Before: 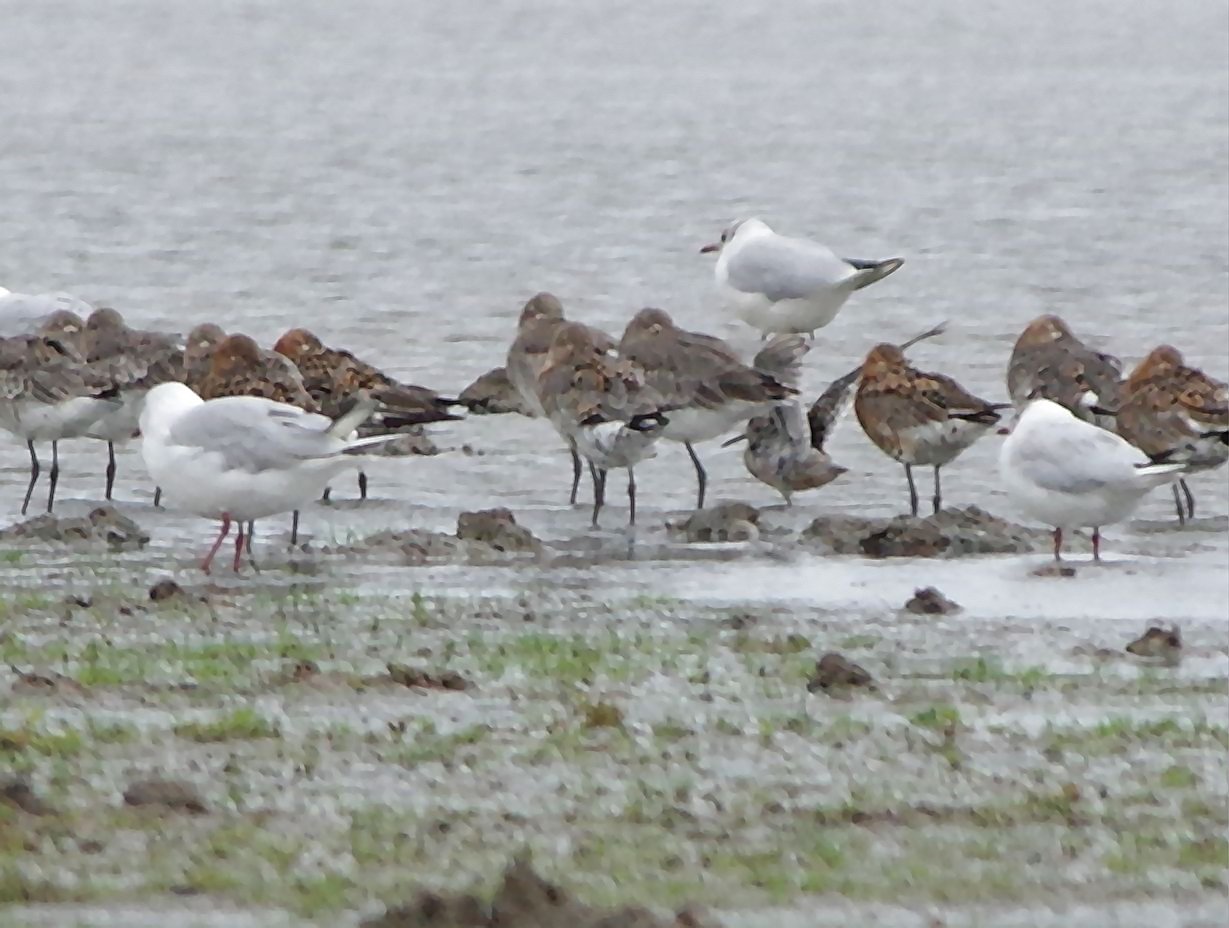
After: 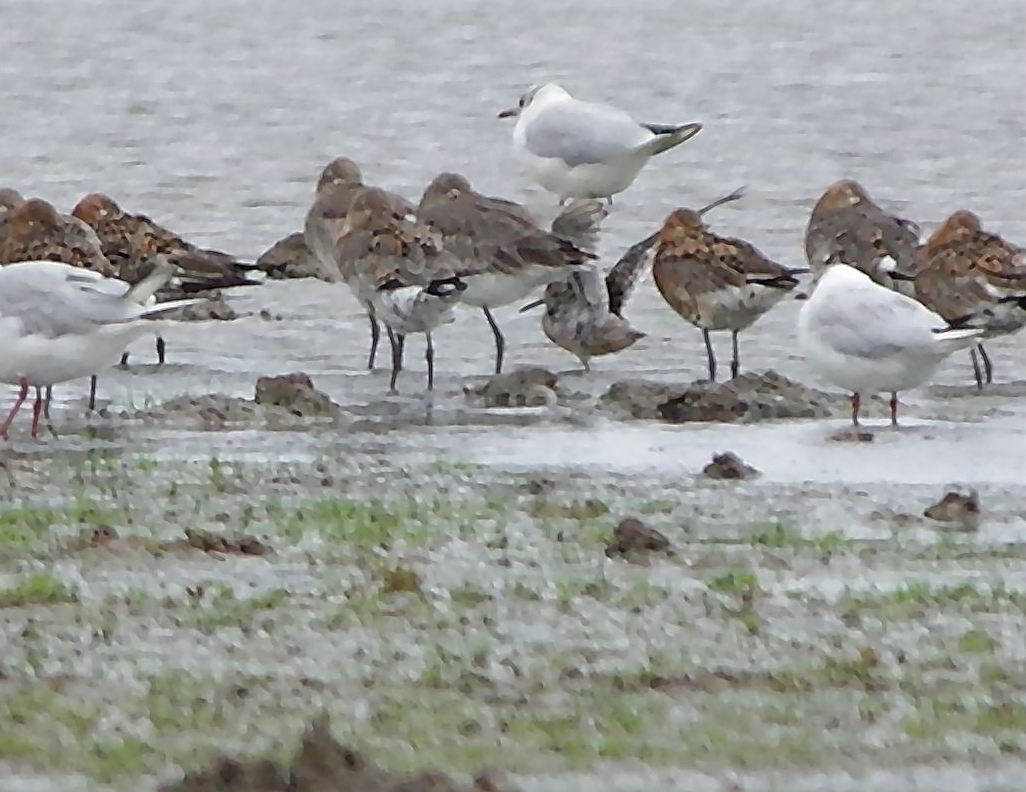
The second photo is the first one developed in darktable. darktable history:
crop: left 16.485%, top 14.563%
sharpen: on, module defaults
